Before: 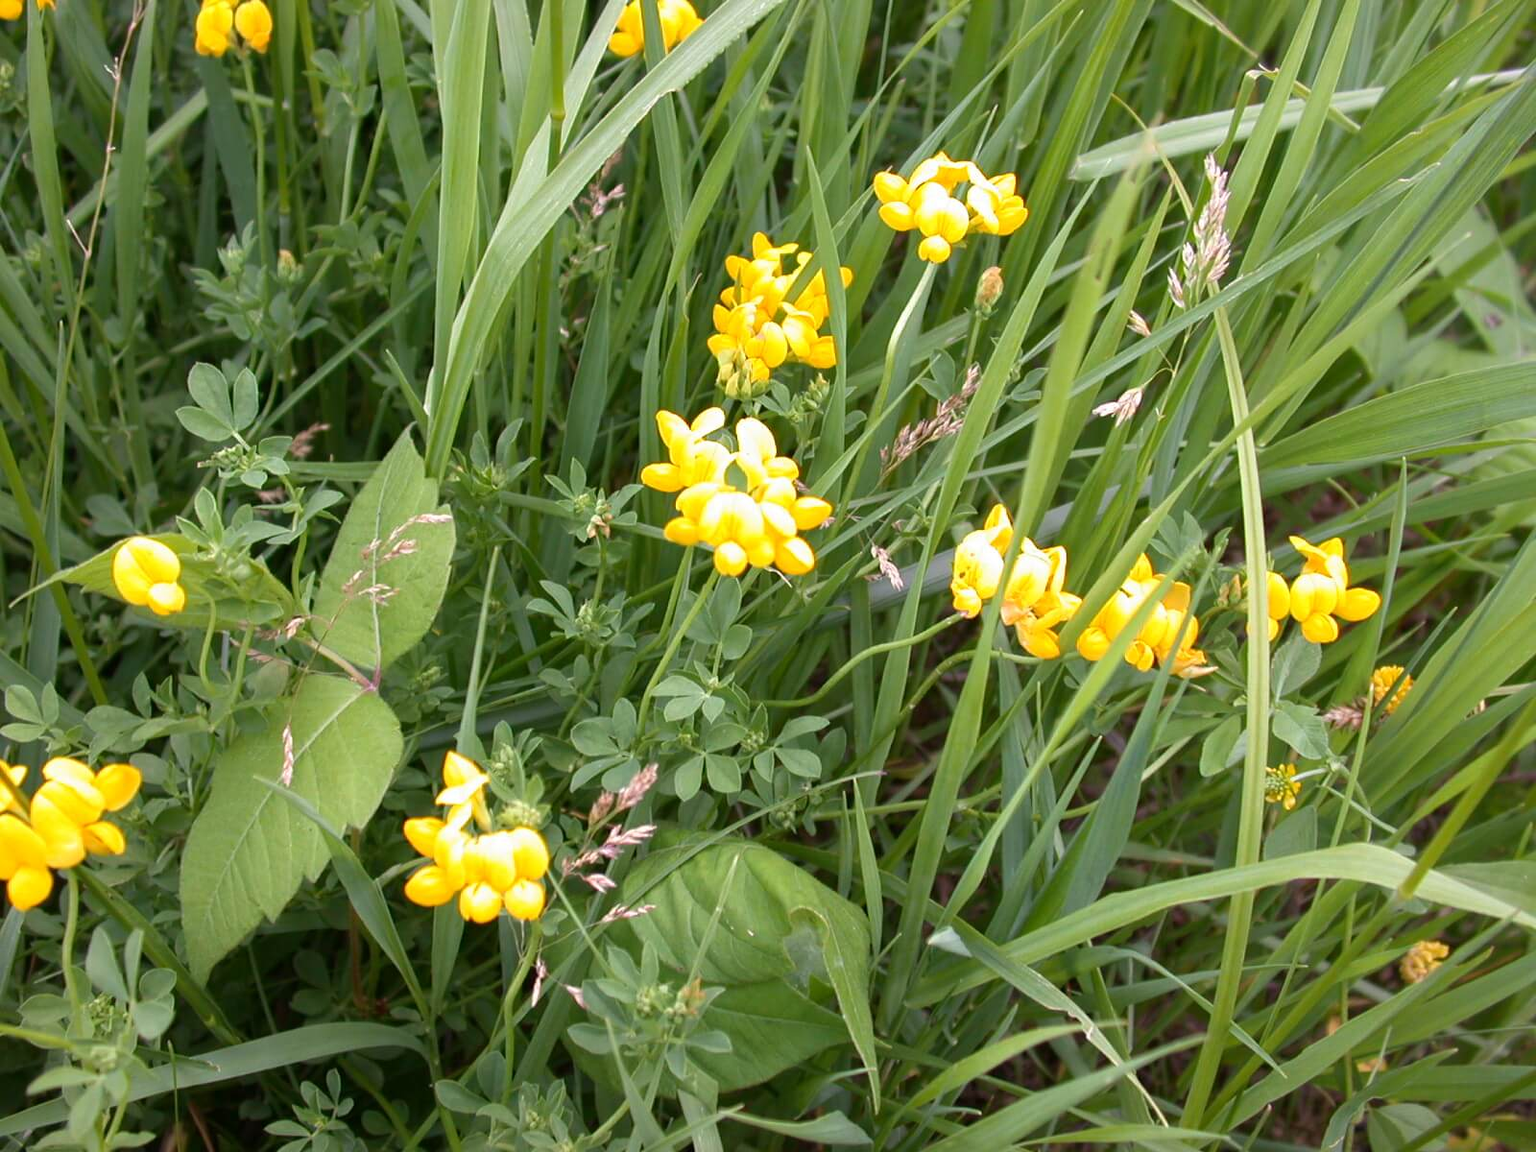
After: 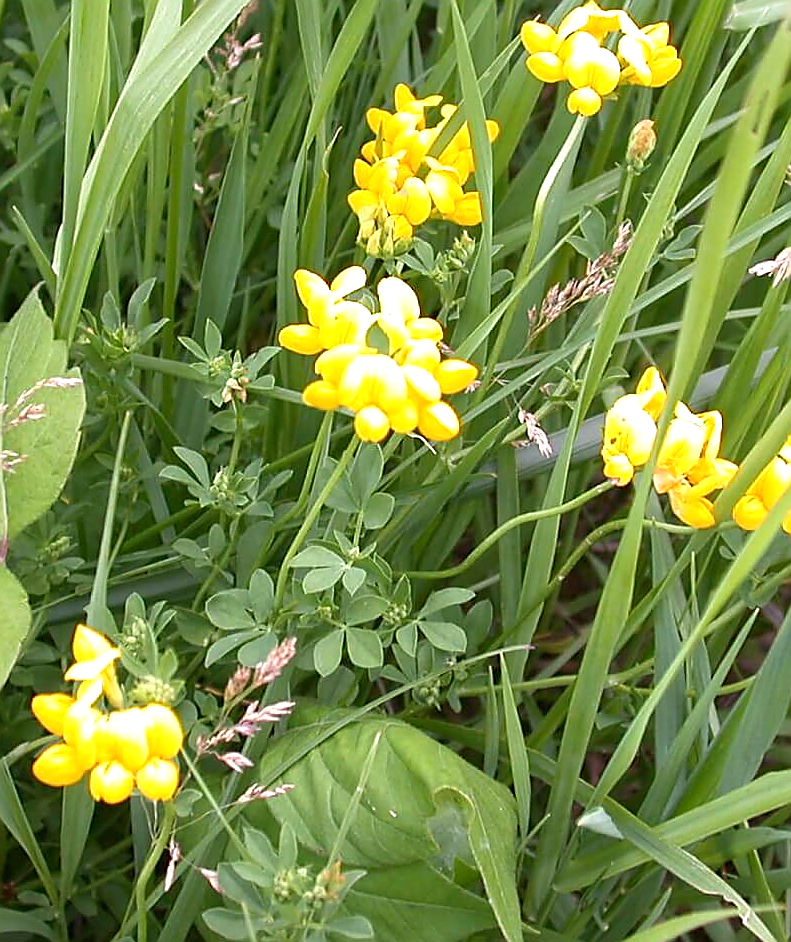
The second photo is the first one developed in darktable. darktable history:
exposure: exposure 0.29 EV, compensate highlight preservation false
crop and rotate: angle 0.02°, left 24.353%, top 13.219%, right 26.156%, bottom 8.224%
sharpen: radius 1.4, amount 1.25, threshold 0.7
